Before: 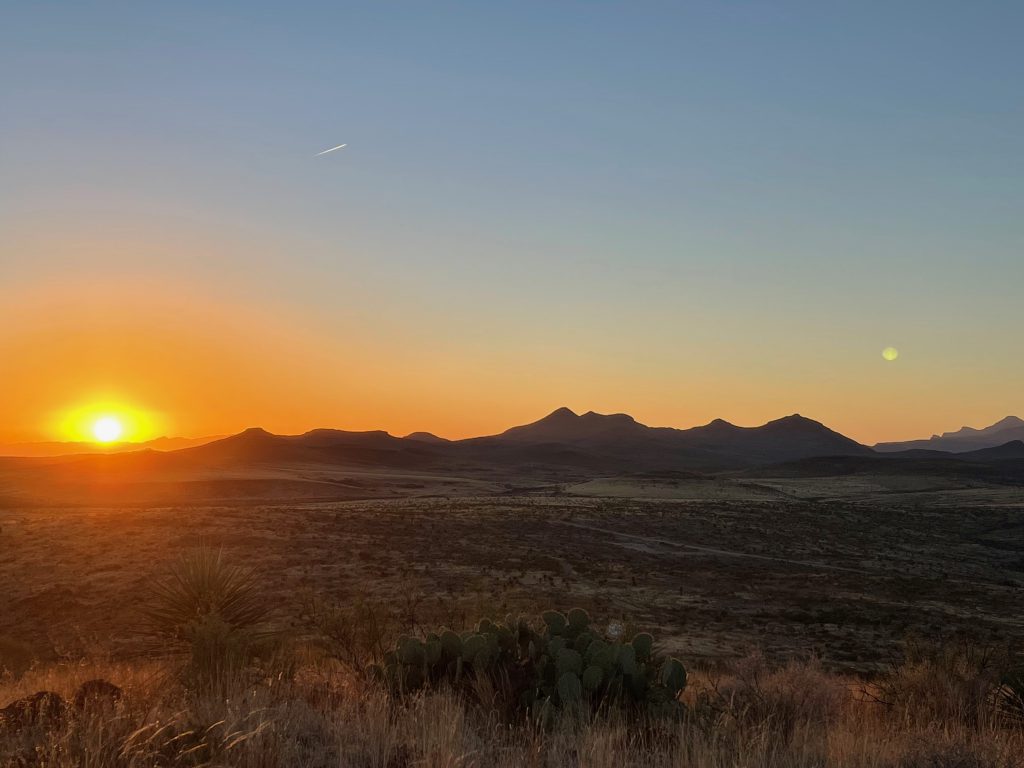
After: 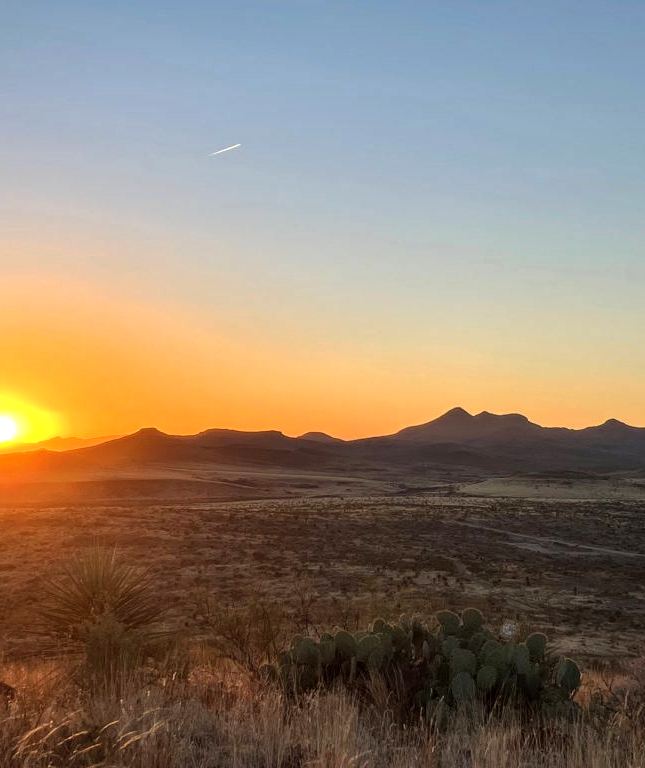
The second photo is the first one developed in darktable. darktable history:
crop: left 10.388%, right 26.559%
exposure: black level correction 0, exposure 0.5 EV, compensate highlight preservation false
local contrast: on, module defaults
